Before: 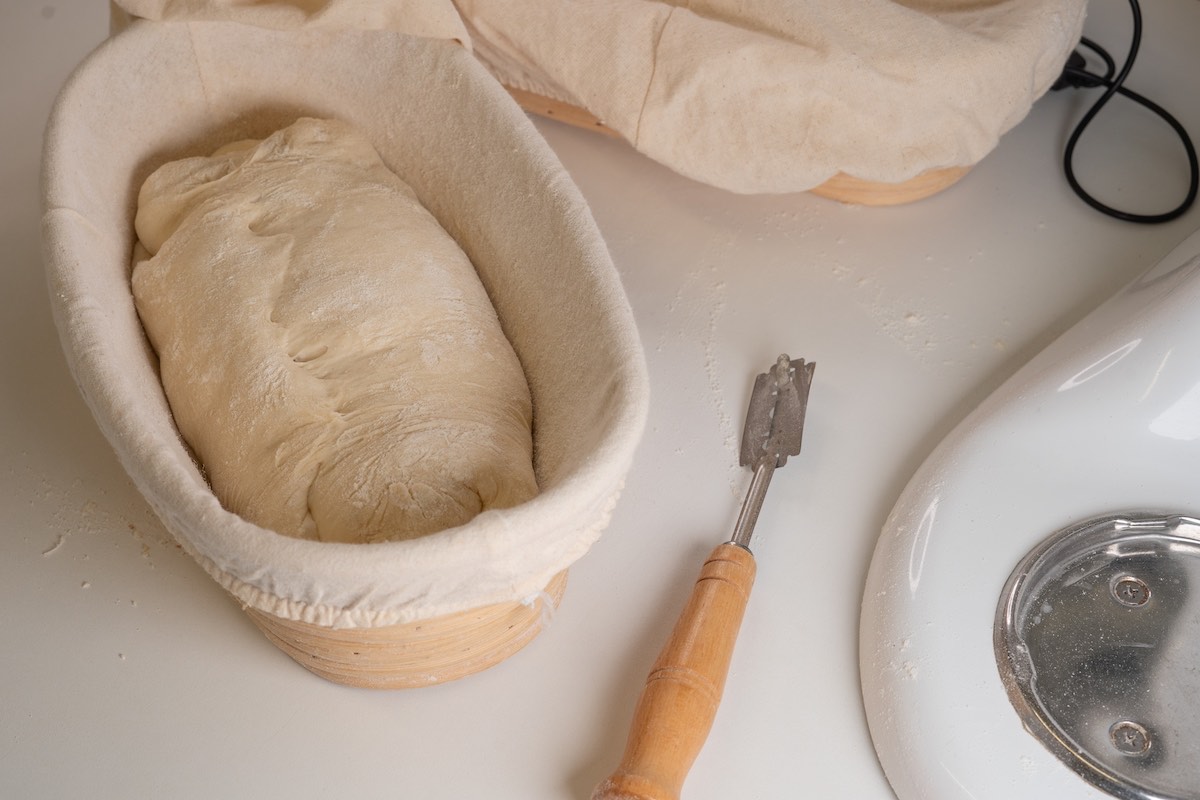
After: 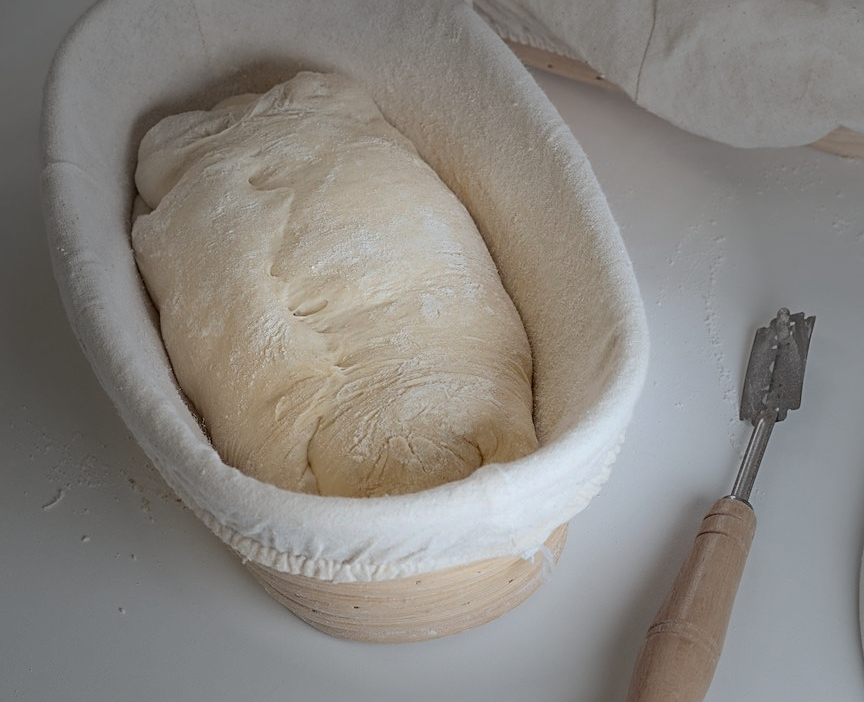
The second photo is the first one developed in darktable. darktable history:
vignetting: fall-off start 40%, fall-off radius 40%
sharpen: on, module defaults
exposure: compensate highlight preservation false
crop: top 5.803%, right 27.864%, bottom 5.804%
color calibration: illuminant F (fluorescent), F source F9 (Cool White Deluxe 4150 K) – high CRI, x 0.374, y 0.373, temperature 4158.34 K
